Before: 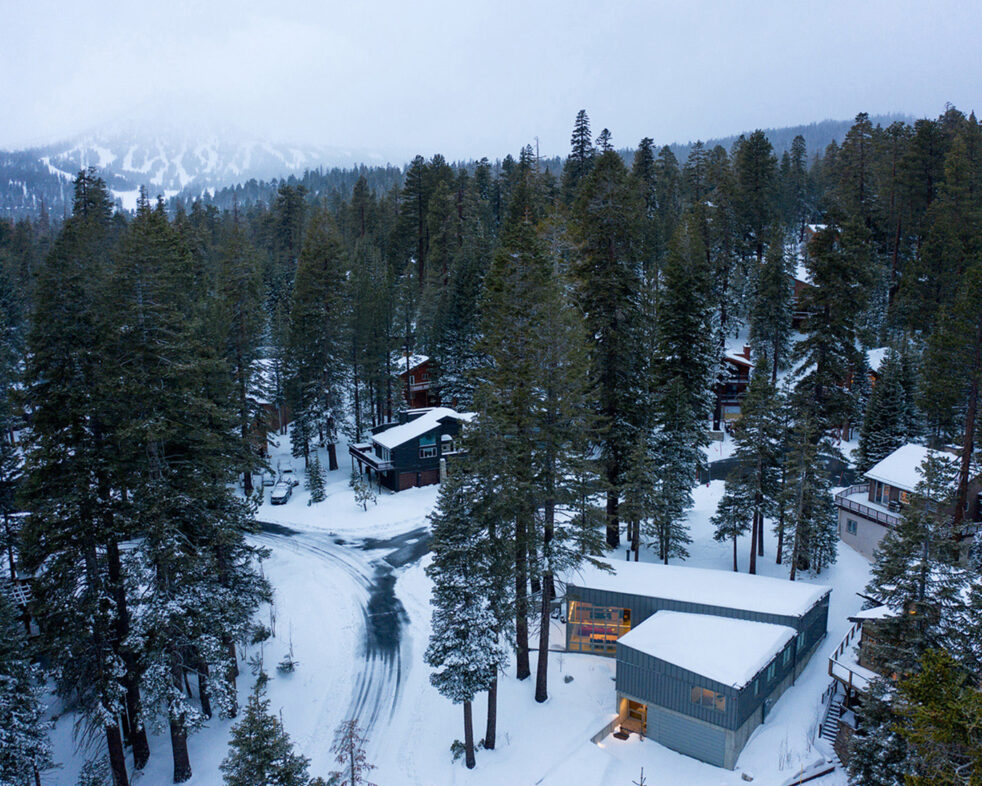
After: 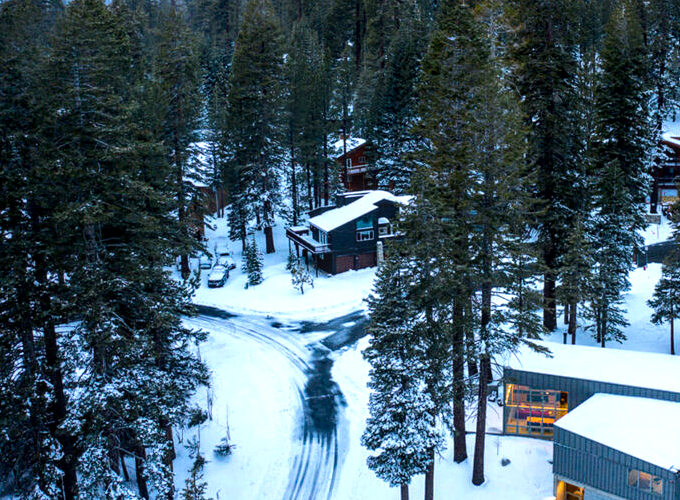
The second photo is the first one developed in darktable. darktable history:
local contrast: detail 130%
crop: left 6.488%, top 27.668%, right 24.183%, bottom 8.656%
tone equalizer: -8 EV -0.75 EV, -7 EV -0.7 EV, -6 EV -0.6 EV, -5 EV -0.4 EV, -3 EV 0.4 EV, -2 EV 0.6 EV, -1 EV 0.7 EV, +0 EV 0.75 EV, edges refinement/feathering 500, mask exposure compensation -1.57 EV, preserve details no
color balance rgb: perceptual saturation grading › global saturation 25%, perceptual brilliance grading › mid-tones 10%, perceptual brilliance grading › shadows 15%, global vibrance 20%
